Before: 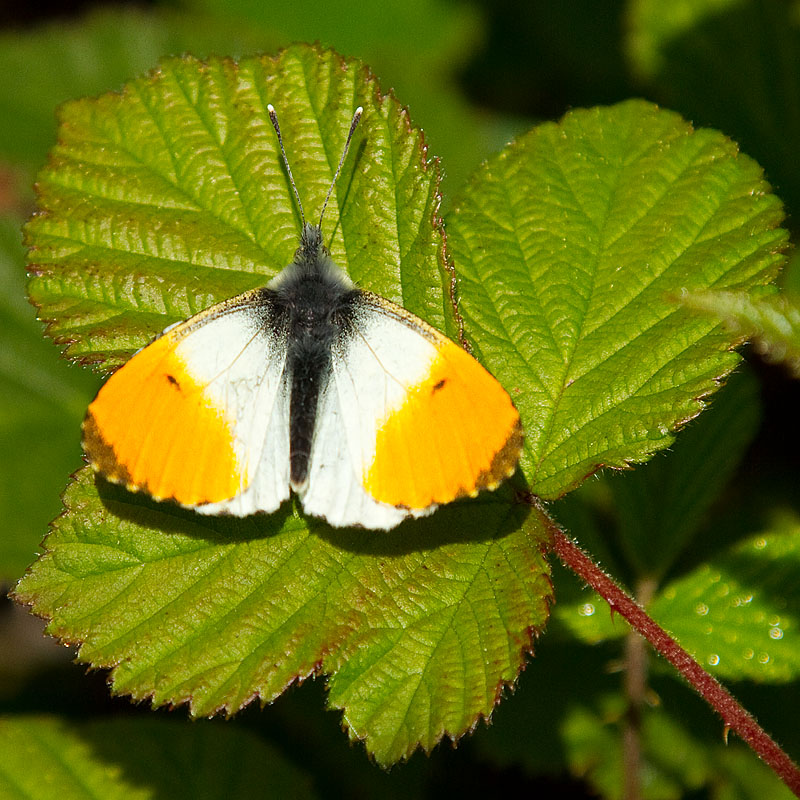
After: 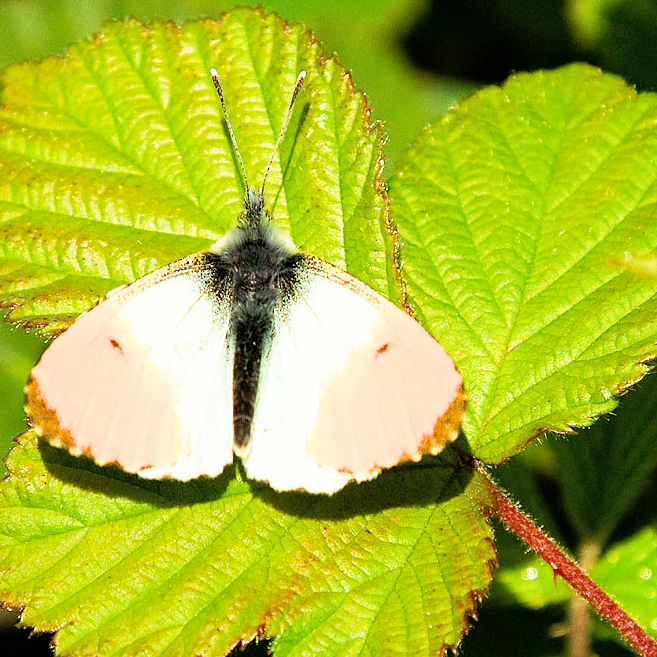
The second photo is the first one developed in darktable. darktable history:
exposure: black level correction 0, exposure 1.45 EV, compensate exposure bias true, compensate highlight preservation false
haze removal: compatibility mode true, adaptive false
filmic rgb: black relative exposure -5 EV, hardness 2.88, contrast 1.3, highlights saturation mix -30%
crop and rotate: left 7.196%, top 4.574%, right 10.605%, bottom 13.178%
velvia: strength 67.07%, mid-tones bias 0.972
shadows and highlights: shadows 43.06, highlights 6.94
